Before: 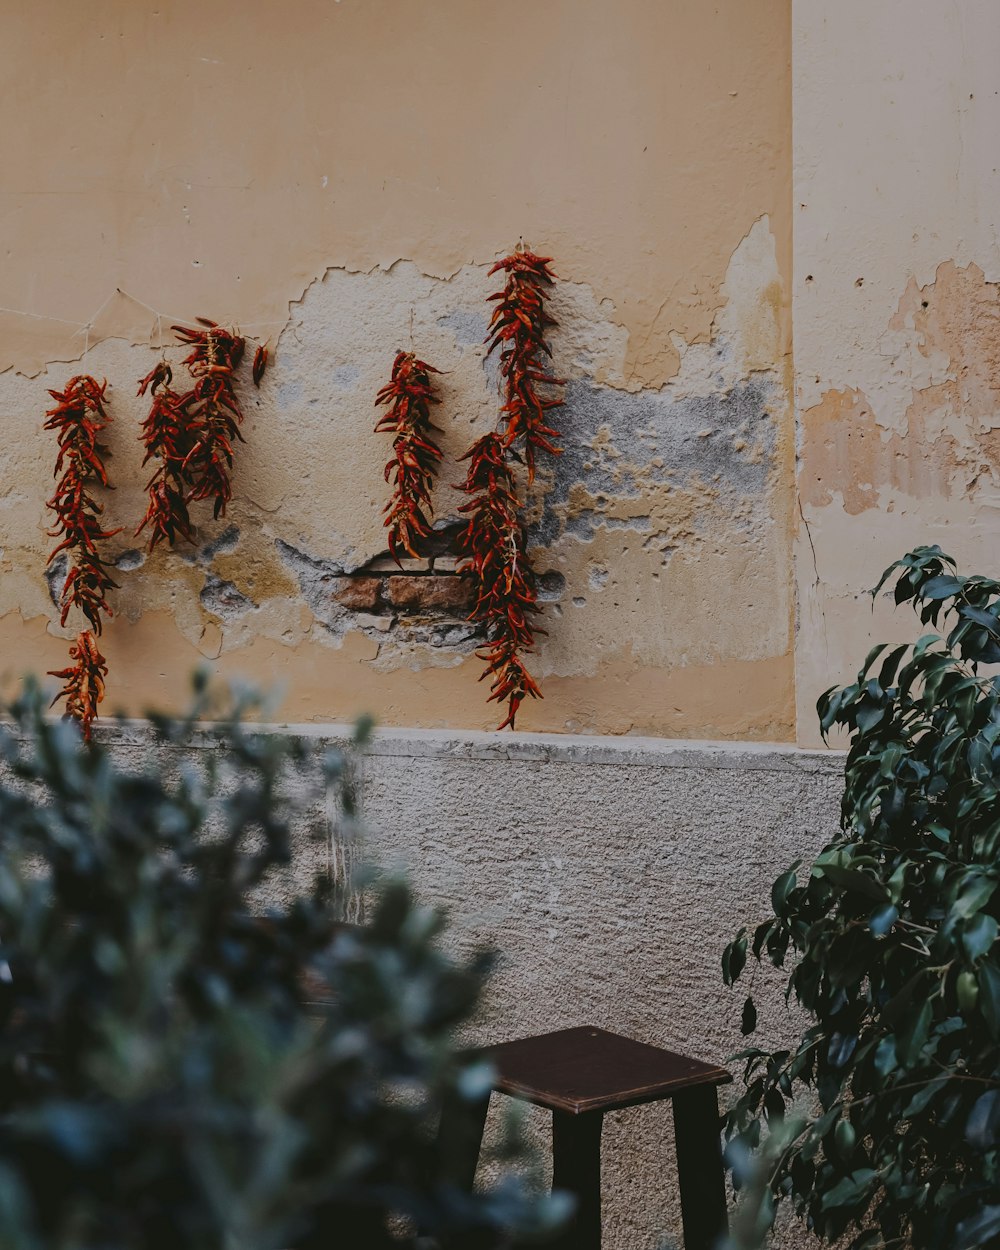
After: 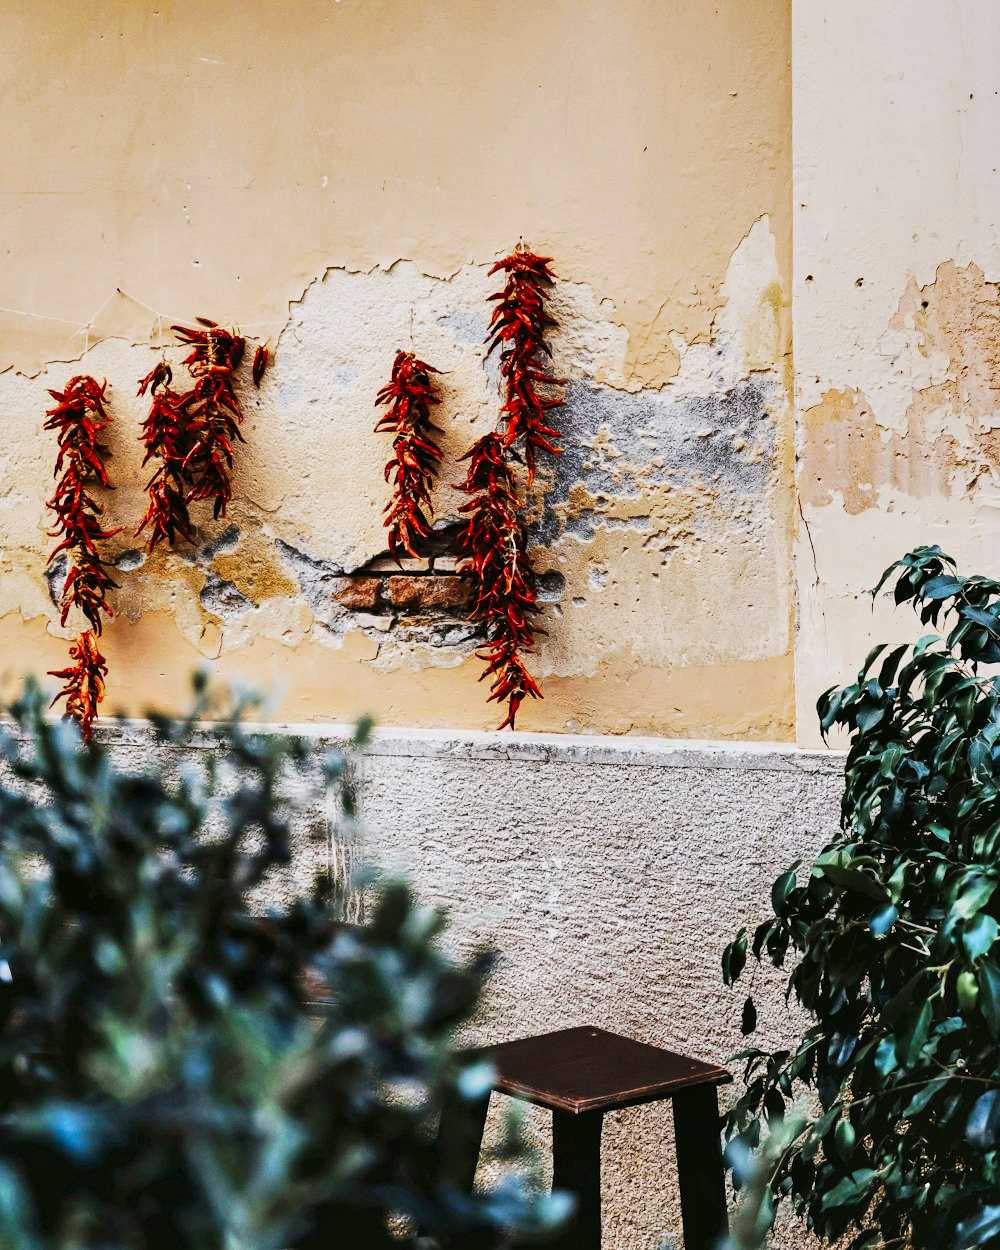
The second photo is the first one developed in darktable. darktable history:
base curve: curves: ch0 [(0, 0) (0.007, 0.004) (0.027, 0.03) (0.046, 0.07) (0.207, 0.54) (0.442, 0.872) (0.673, 0.972) (1, 1)], preserve colors none
shadows and highlights: soften with gaussian
local contrast: highlights 100%, shadows 100%, detail 120%, midtone range 0.2
exposure: black level correction 0.001, compensate highlight preservation false
